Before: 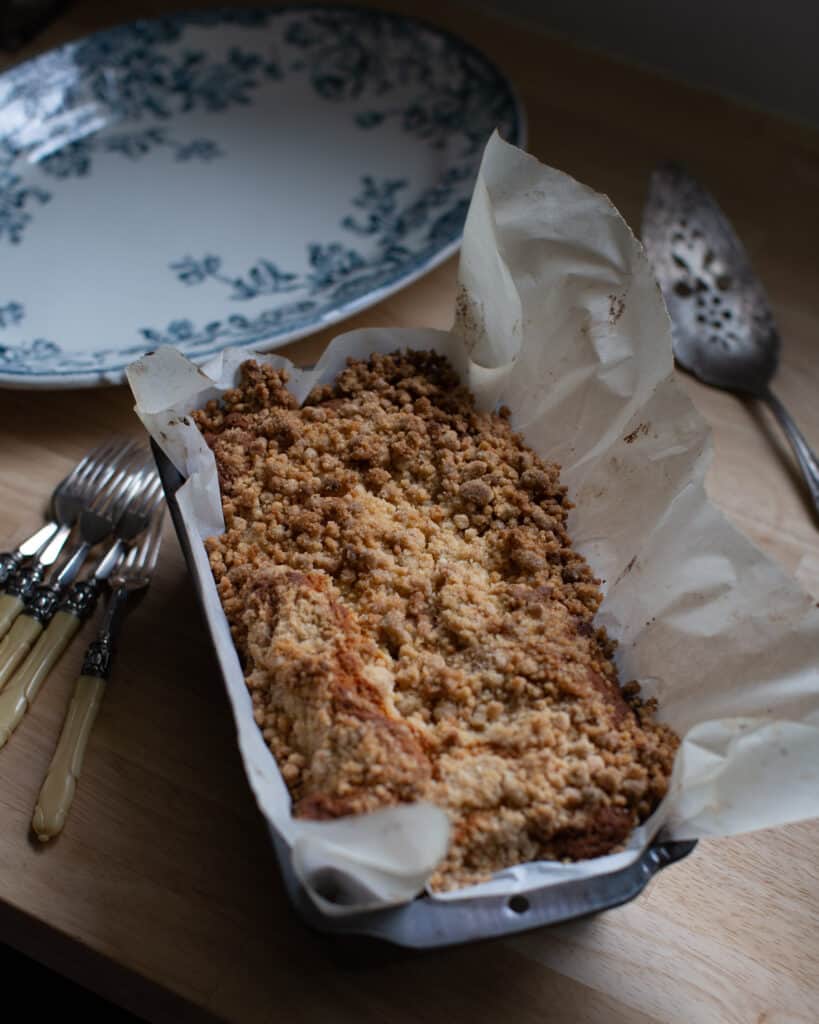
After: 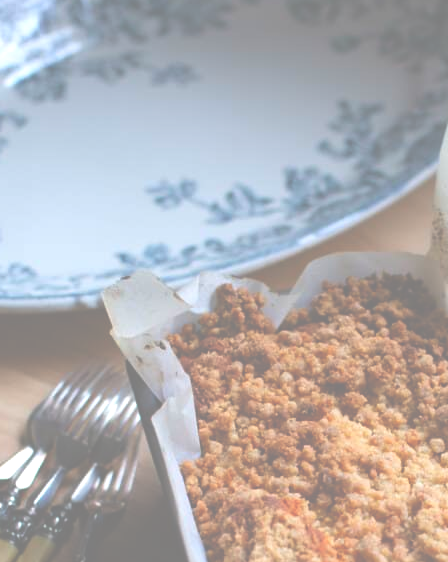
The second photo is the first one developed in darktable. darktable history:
levels: levels [0, 0.397, 0.955]
crop and rotate: left 3.047%, top 7.509%, right 42.236%, bottom 37.598%
exposure: black level correction -0.071, exposure 0.5 EV, compensate highlight preservation false
